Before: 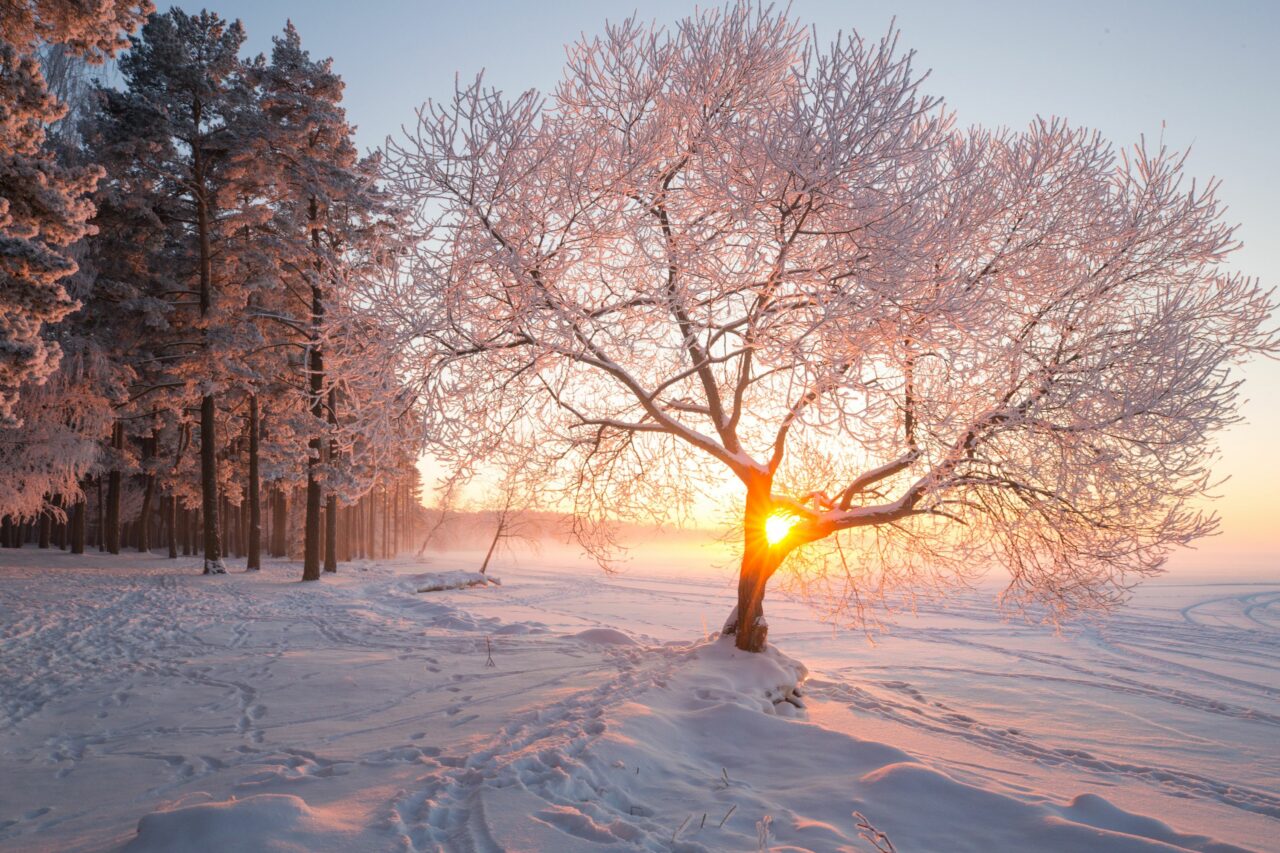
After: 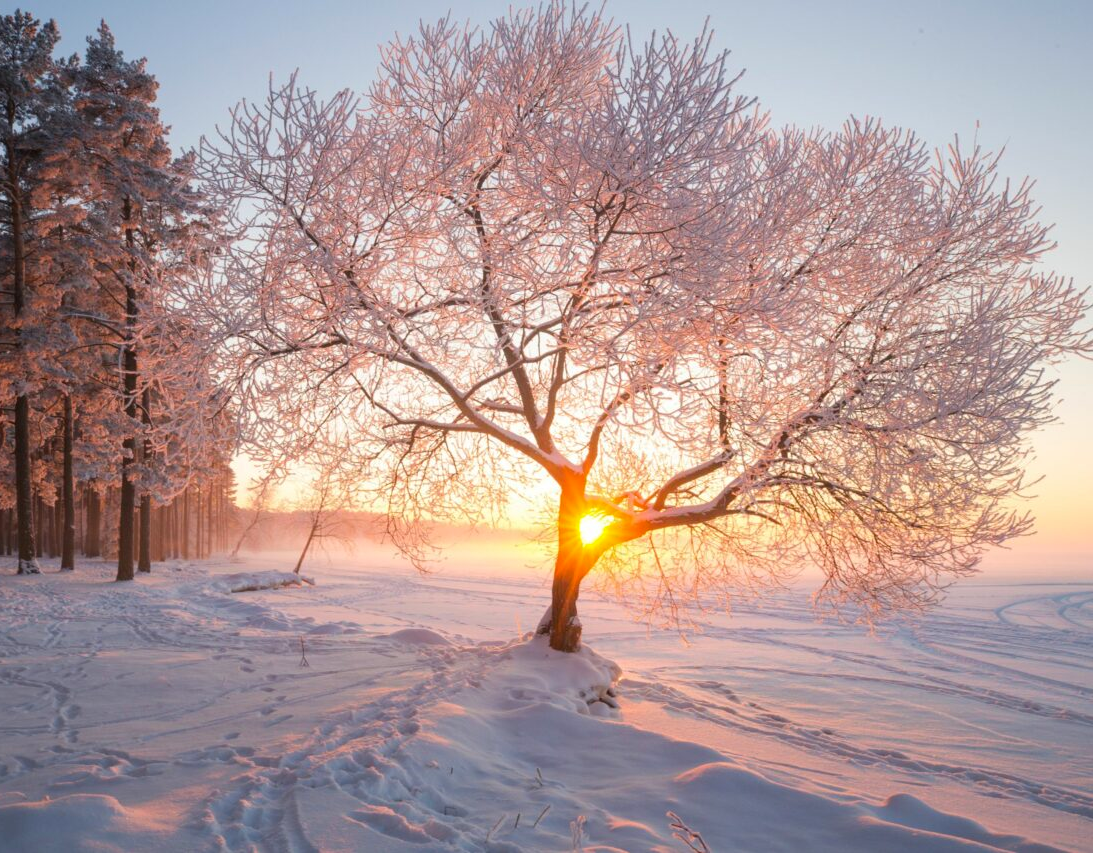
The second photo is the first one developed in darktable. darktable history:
color balance rgb: shadows lift › hue 85.42°, perceptual saturation grading › global saturation 0.18%, perceptual saturation grading › mid-tones 10.955%, global vibrance 20%
crop and rotate: left 14.6%
